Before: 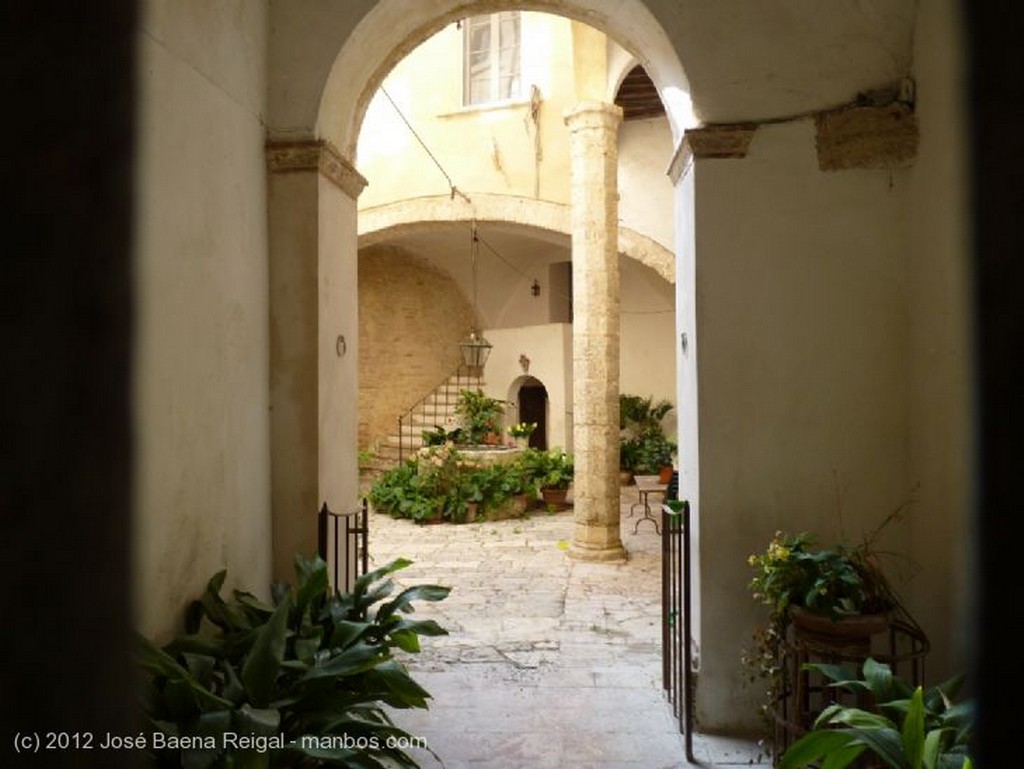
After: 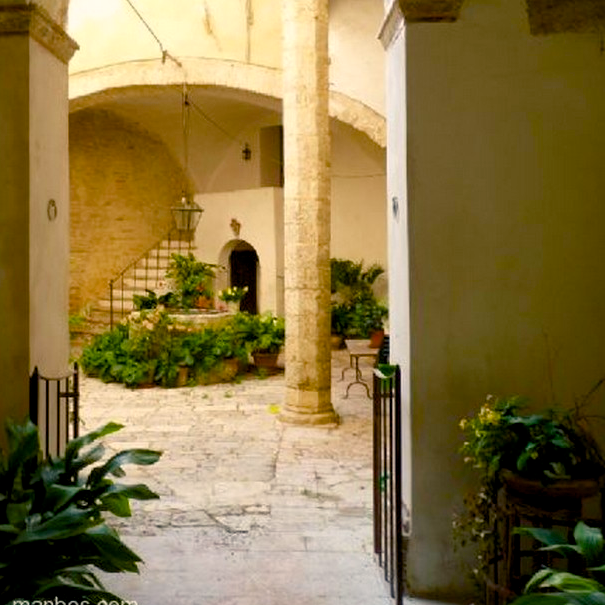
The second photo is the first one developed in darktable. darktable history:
crop and rotate: left 28.256%, top 17.734%, right 12.656%, bottom 3.573%
color balance rgb: shadows lift › chroma 3%, shadows lift › hue 240.84°, highlights gain › chroma 3%, highlights gain › hue 73.2°, global offset › luminance -0.5%, perceptual saturation grading › global saturation 20%, perceptual saturation grading › highlights -25%, perceptual saturation grading › shadows 50%, global vibrance 25.26%
tone equalizer: on, module defaults
